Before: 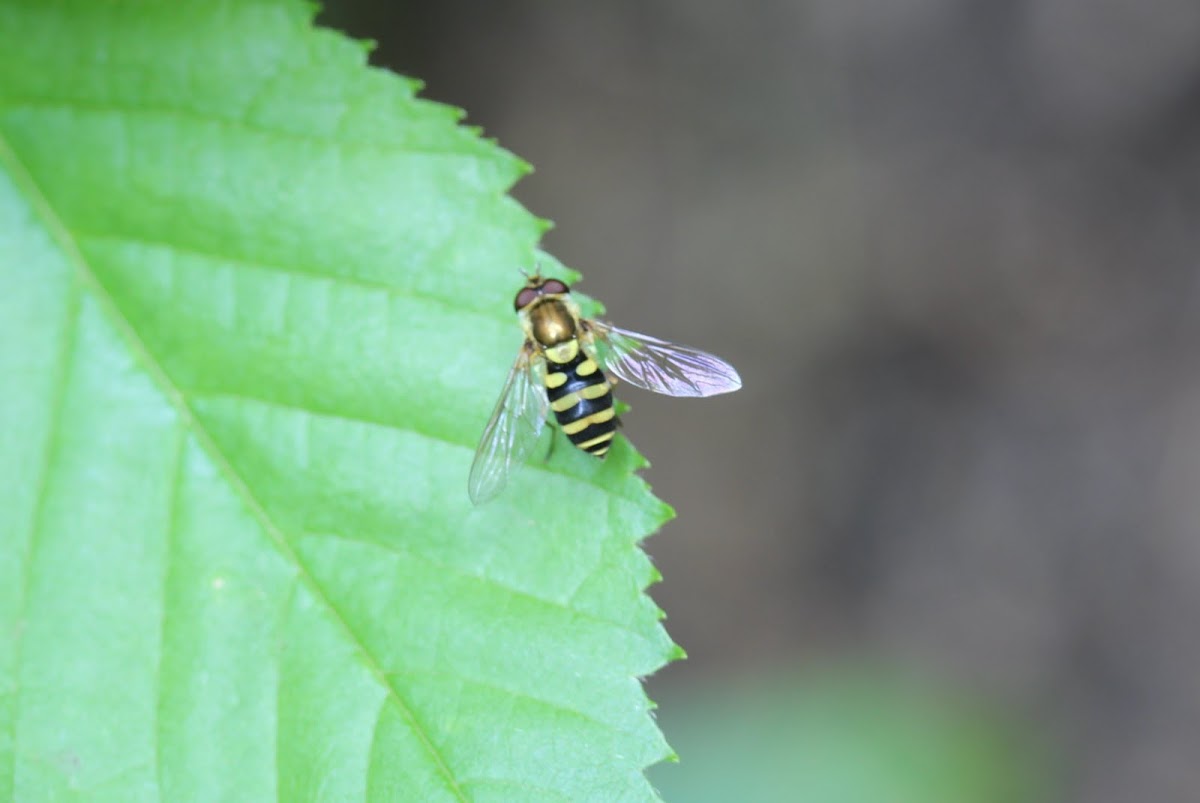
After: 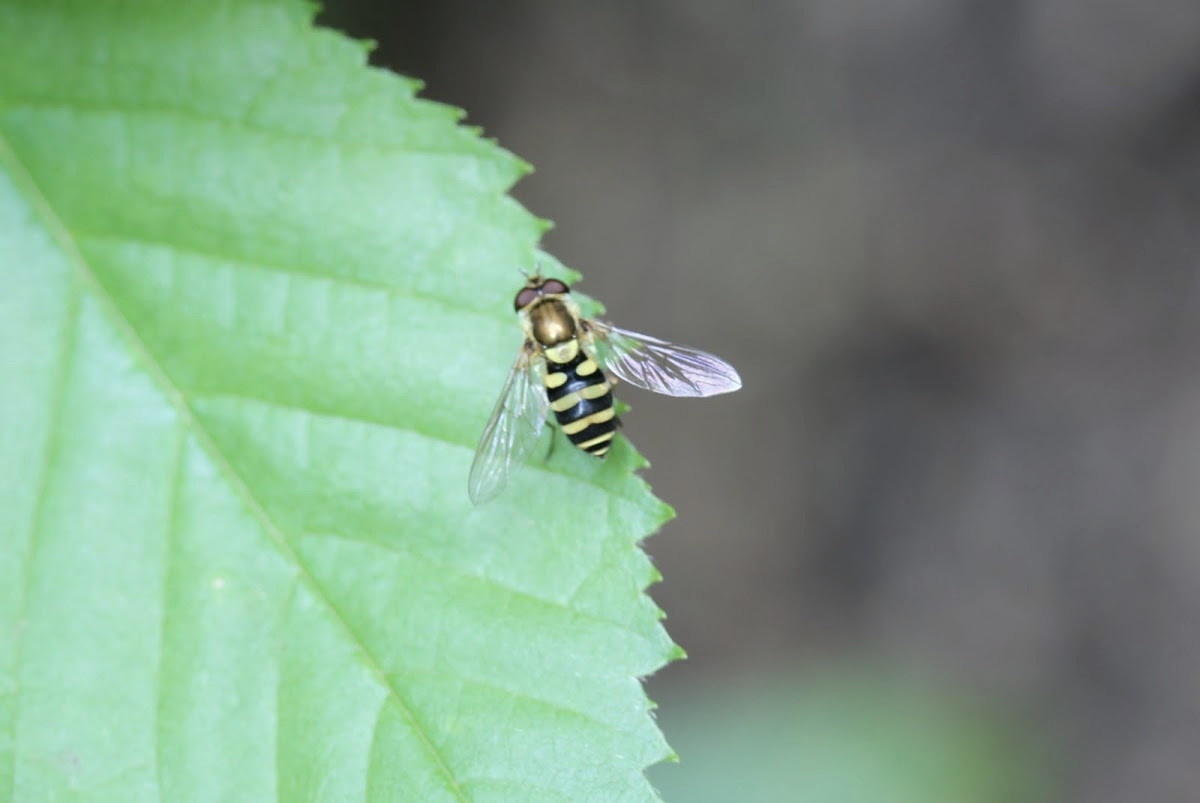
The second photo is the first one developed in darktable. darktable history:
contrast brightness saturation: contrast 0.055, brightness -0.009, saturation -0.235
